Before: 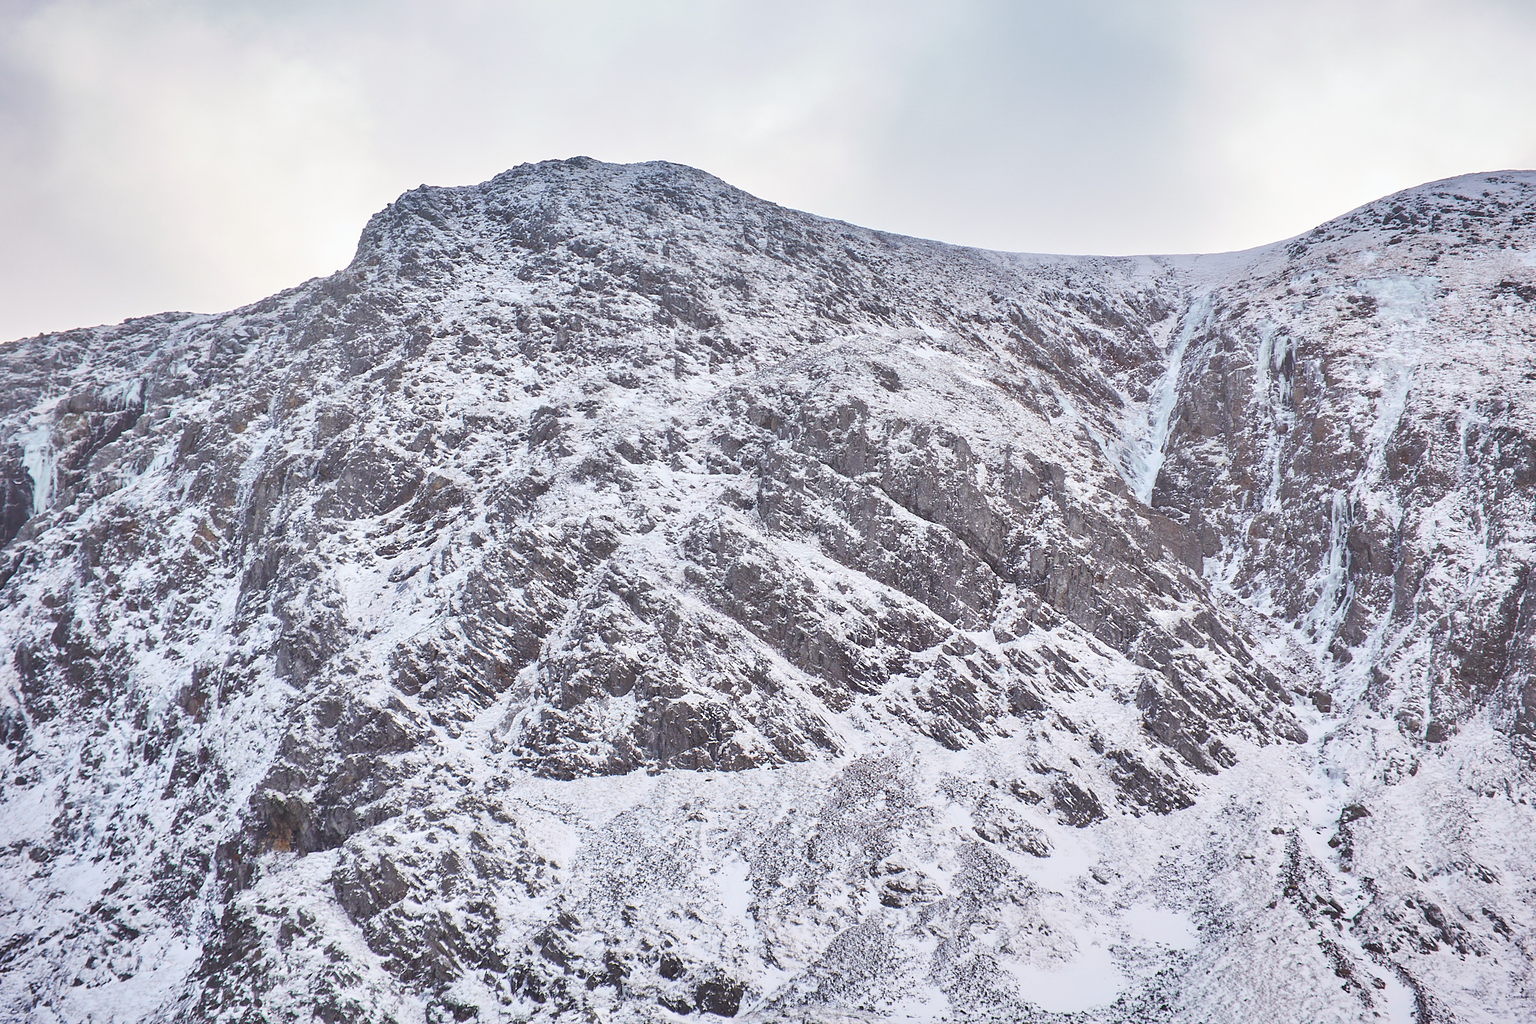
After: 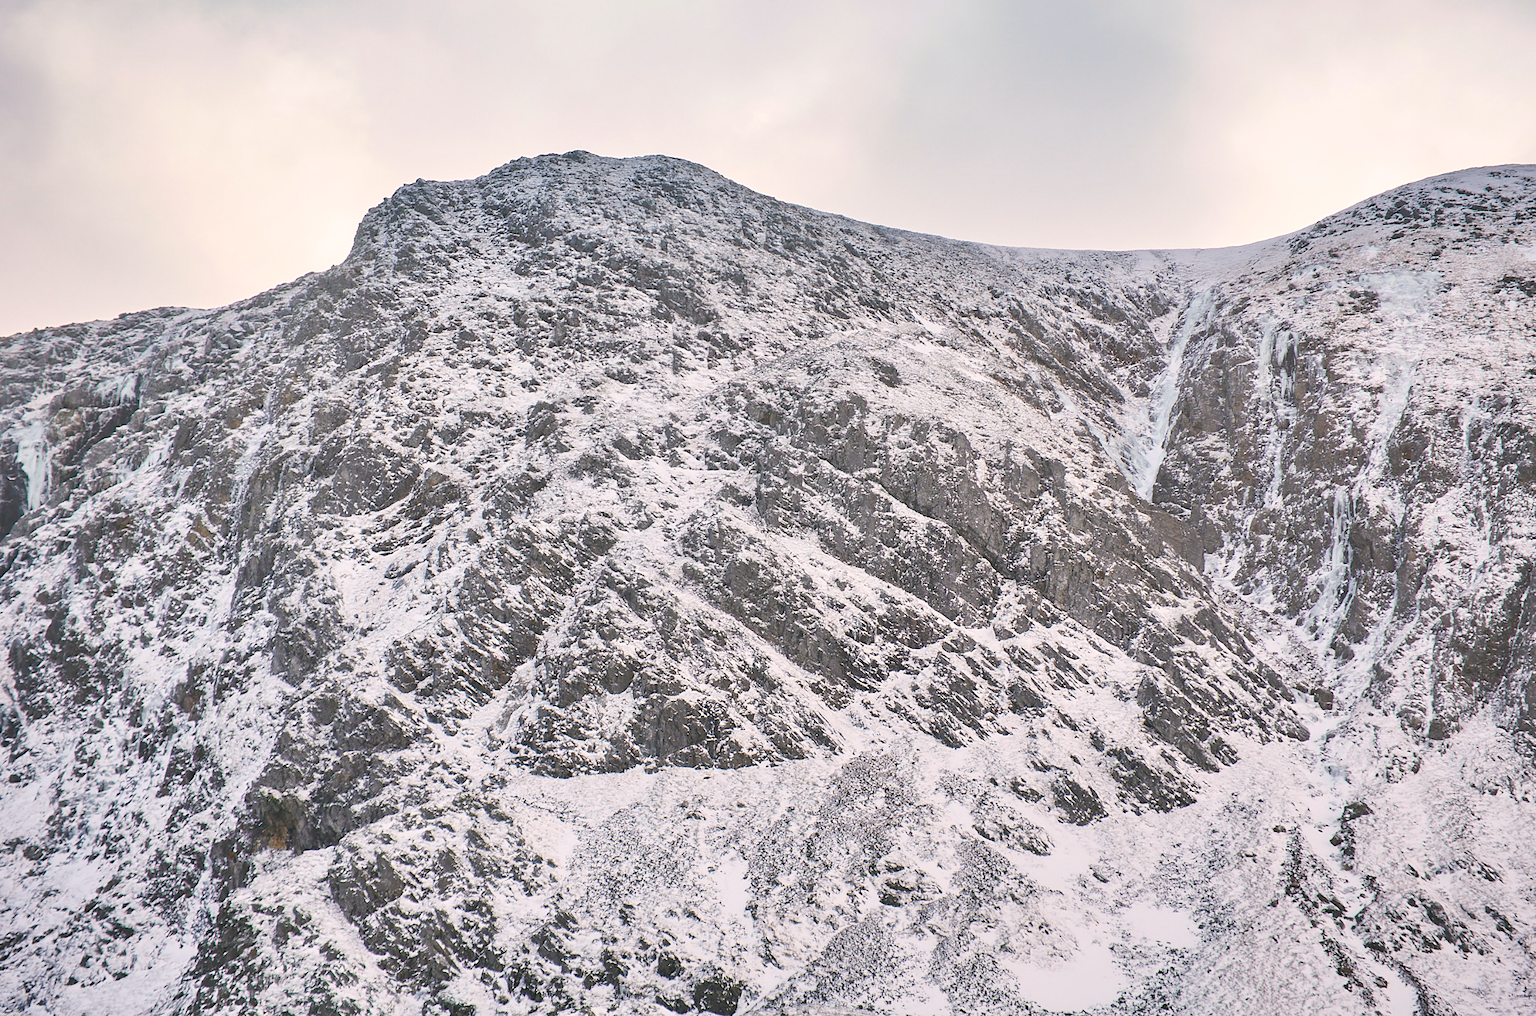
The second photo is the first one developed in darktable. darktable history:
crop: left 0.422%, top 0.701%, right 0.145%, bottom 0.63%
color correction: highlights a* 4.62, highlights b* 4.94, shadows a* -7.25, shadows b* 4.81
